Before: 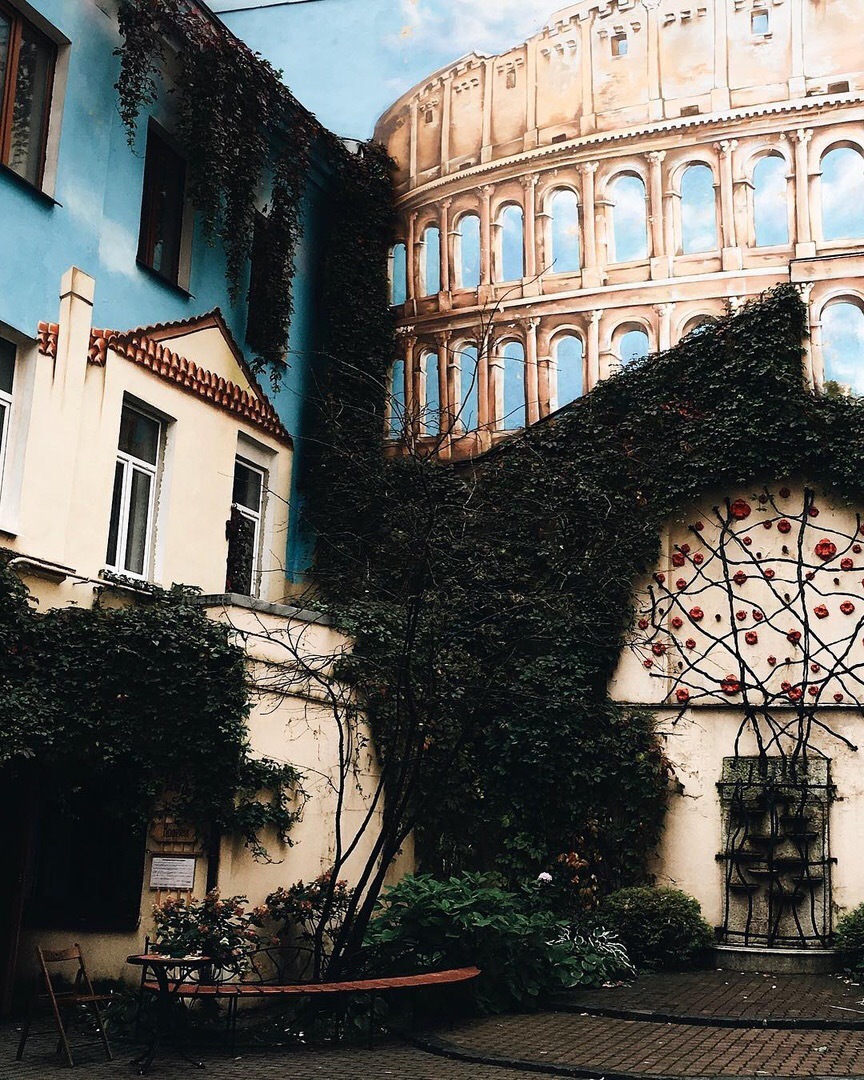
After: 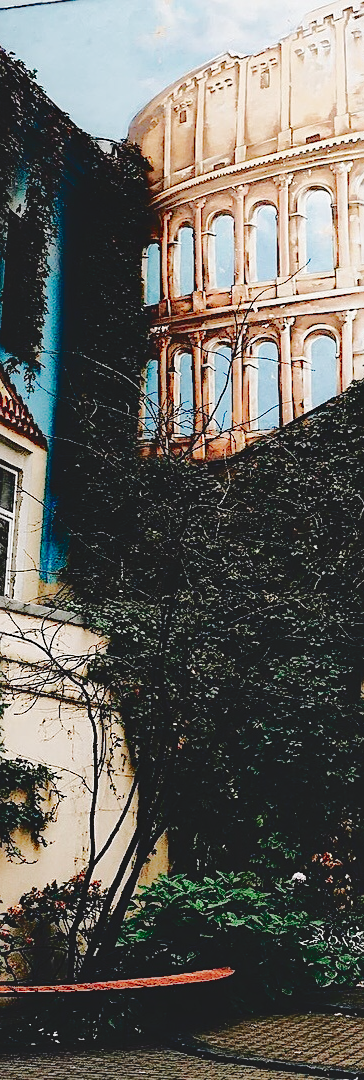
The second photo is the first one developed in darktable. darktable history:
shadows and highlights: on, module defaults
sharpen: on, module defaults
local contrast: highlights 62%, shadows 111%, detail 106%, midtone range 0.533
crop: left 28.53%, right 29.23%
tone curve: curves: ch0 [(0, 0) (0.003, 0.057) (0.011, 0.061) (0.025, 0.065) (0.044, 0.075) (0.069, 0.082) (0.1, 0.09) (0.136, 0.102) (0.177, 0.145) (0.224, 0.195) (0.277, 0.27) (0.335, 0.374) (0.399, 0.486) (0.468, 0.578) (0.543, 0.652) (0.623, 0.717) (0.709, 0.778) (0.801, 0.837) (0.898, 0.909) (1, 1)], color space Lab, independent channels, preserve colors none
exposure: black level correction -0.026, exposure -0.12 EV, compensate exposure bias true, compensate highlight preservation false
base curve: curves: ch0 [(0, 0) (0.036, 0.01) (0.123, 0.254) (0.258, 0.504) (0.507, 0.748) (1, 1)], preserve colors none
